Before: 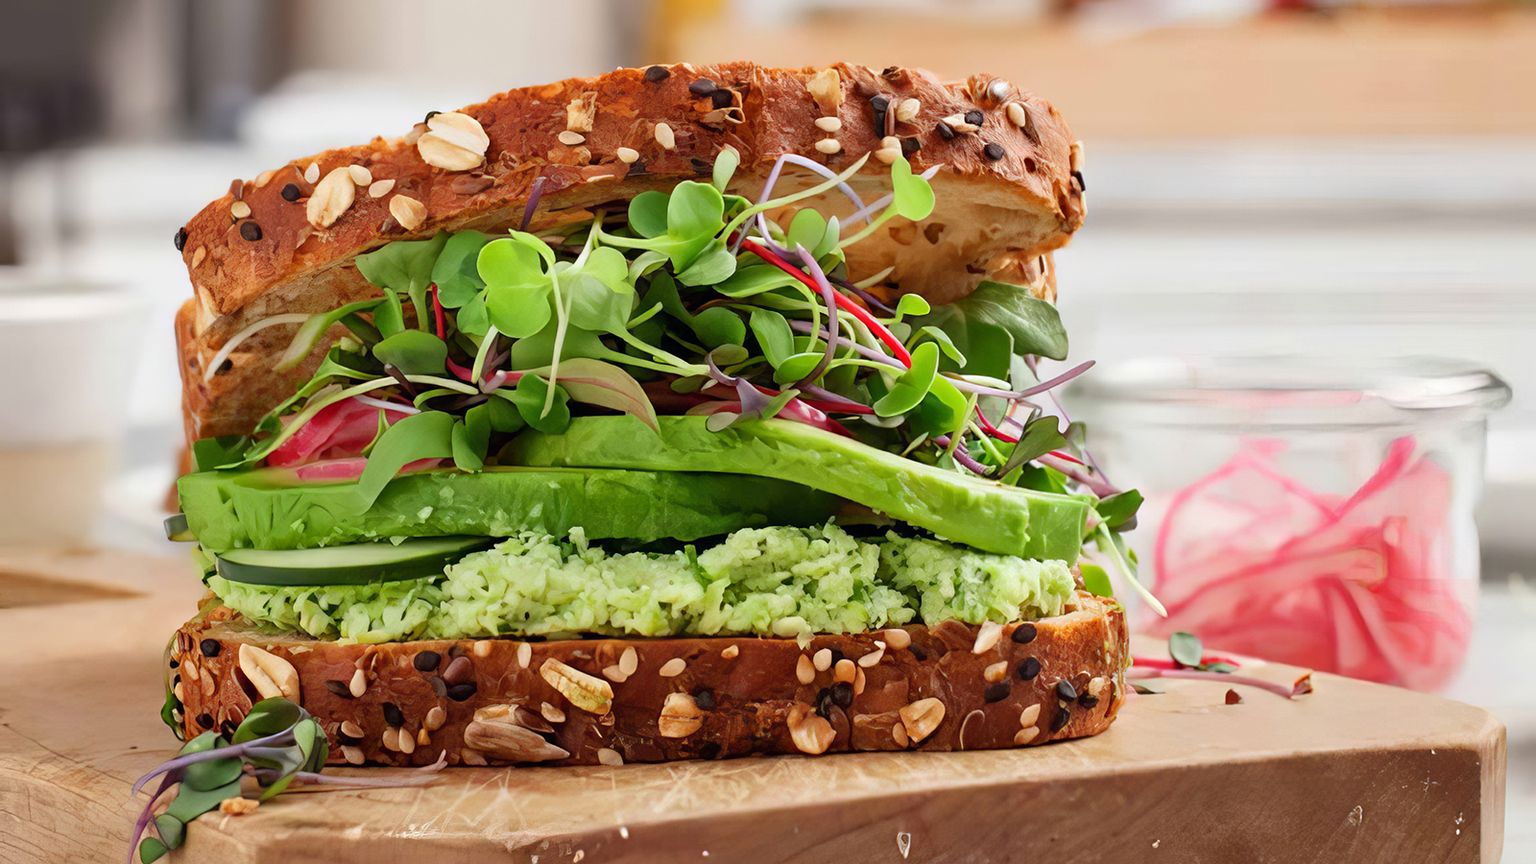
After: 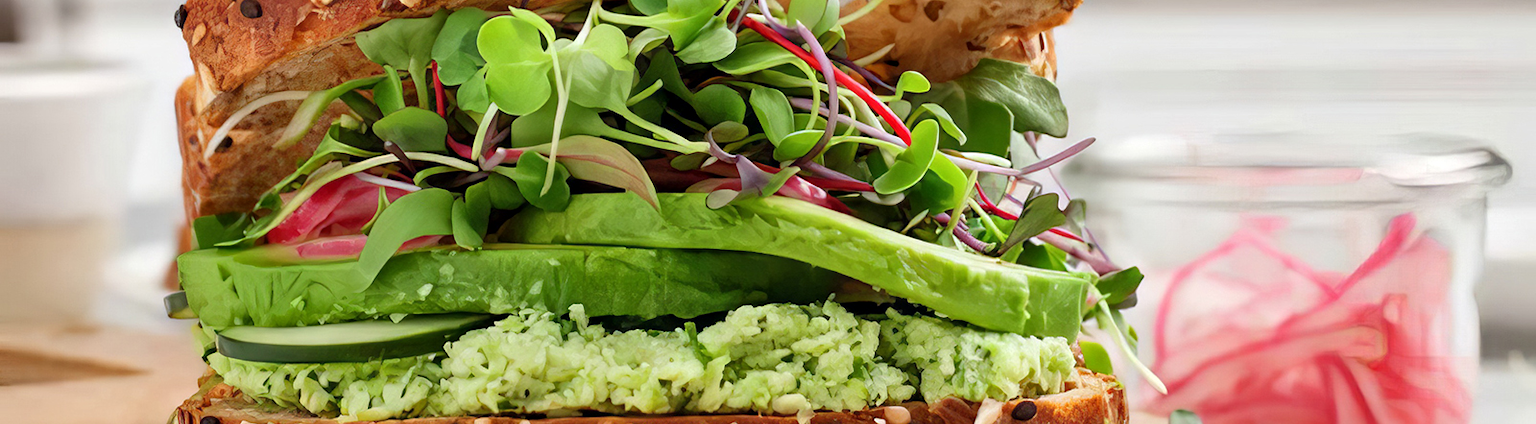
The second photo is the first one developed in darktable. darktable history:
crop and rotate: top 25.844%, bottom 24.956%
local contrast: highlights 106%, shadows 97%, detail 119%, midtone range 0.2
